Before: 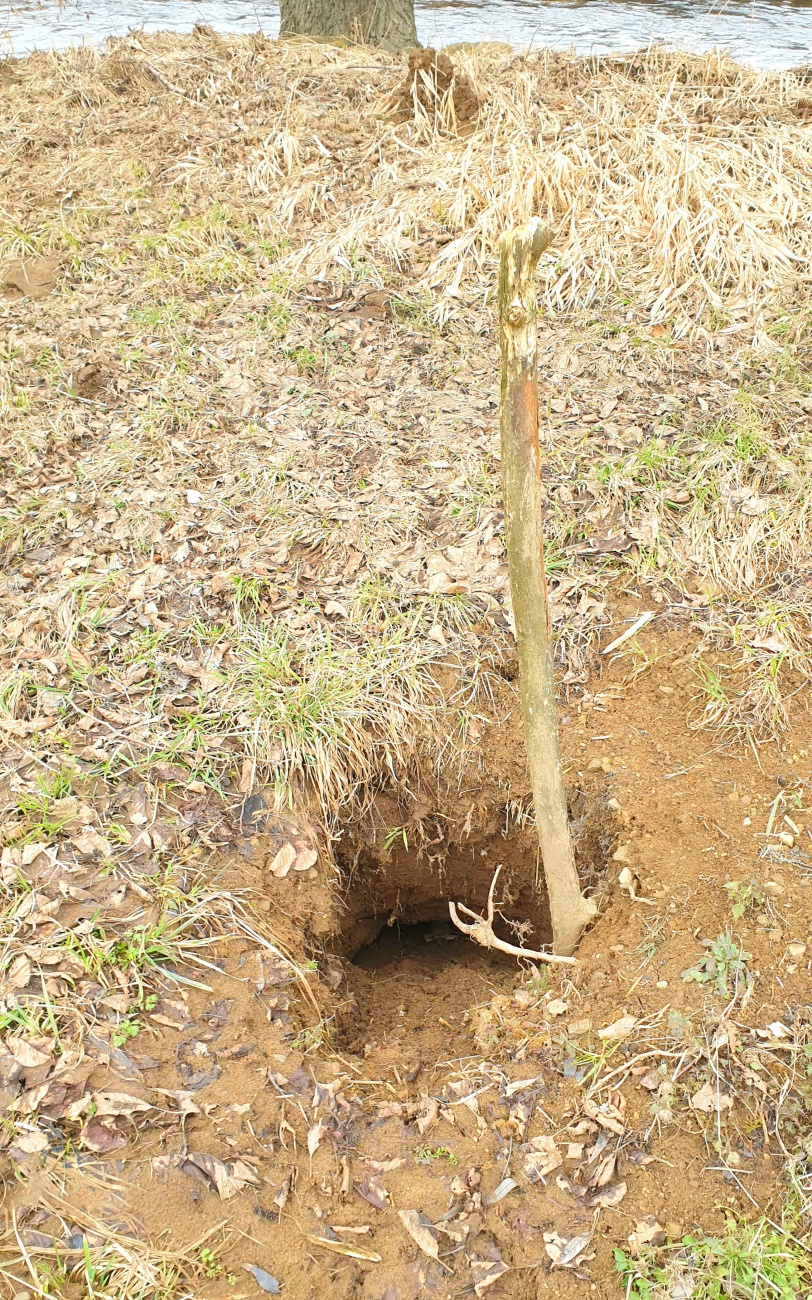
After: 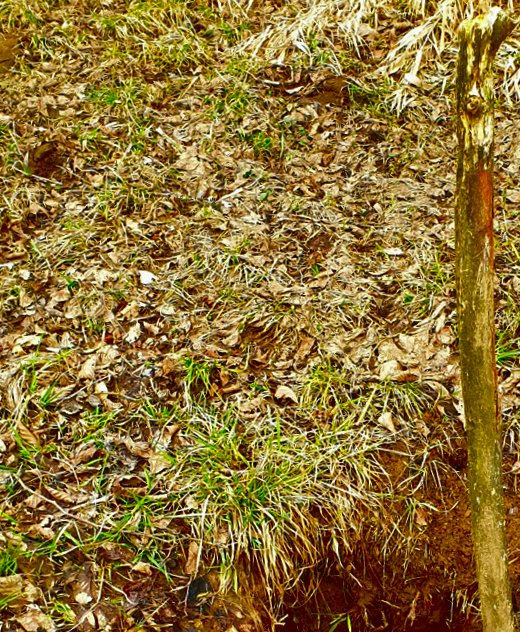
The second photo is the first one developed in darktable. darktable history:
contrast brightness saturation: brightness -1, saturation 1
crop and rotate: angle -4.99°, left 2.122%, top 6.945%, right 27.566%, bottom 30.519%
rotate and perspective: rotation -3.52°, crop left 0.036, crop right 0.964, crop top 0.081, crop bottom 0.919
